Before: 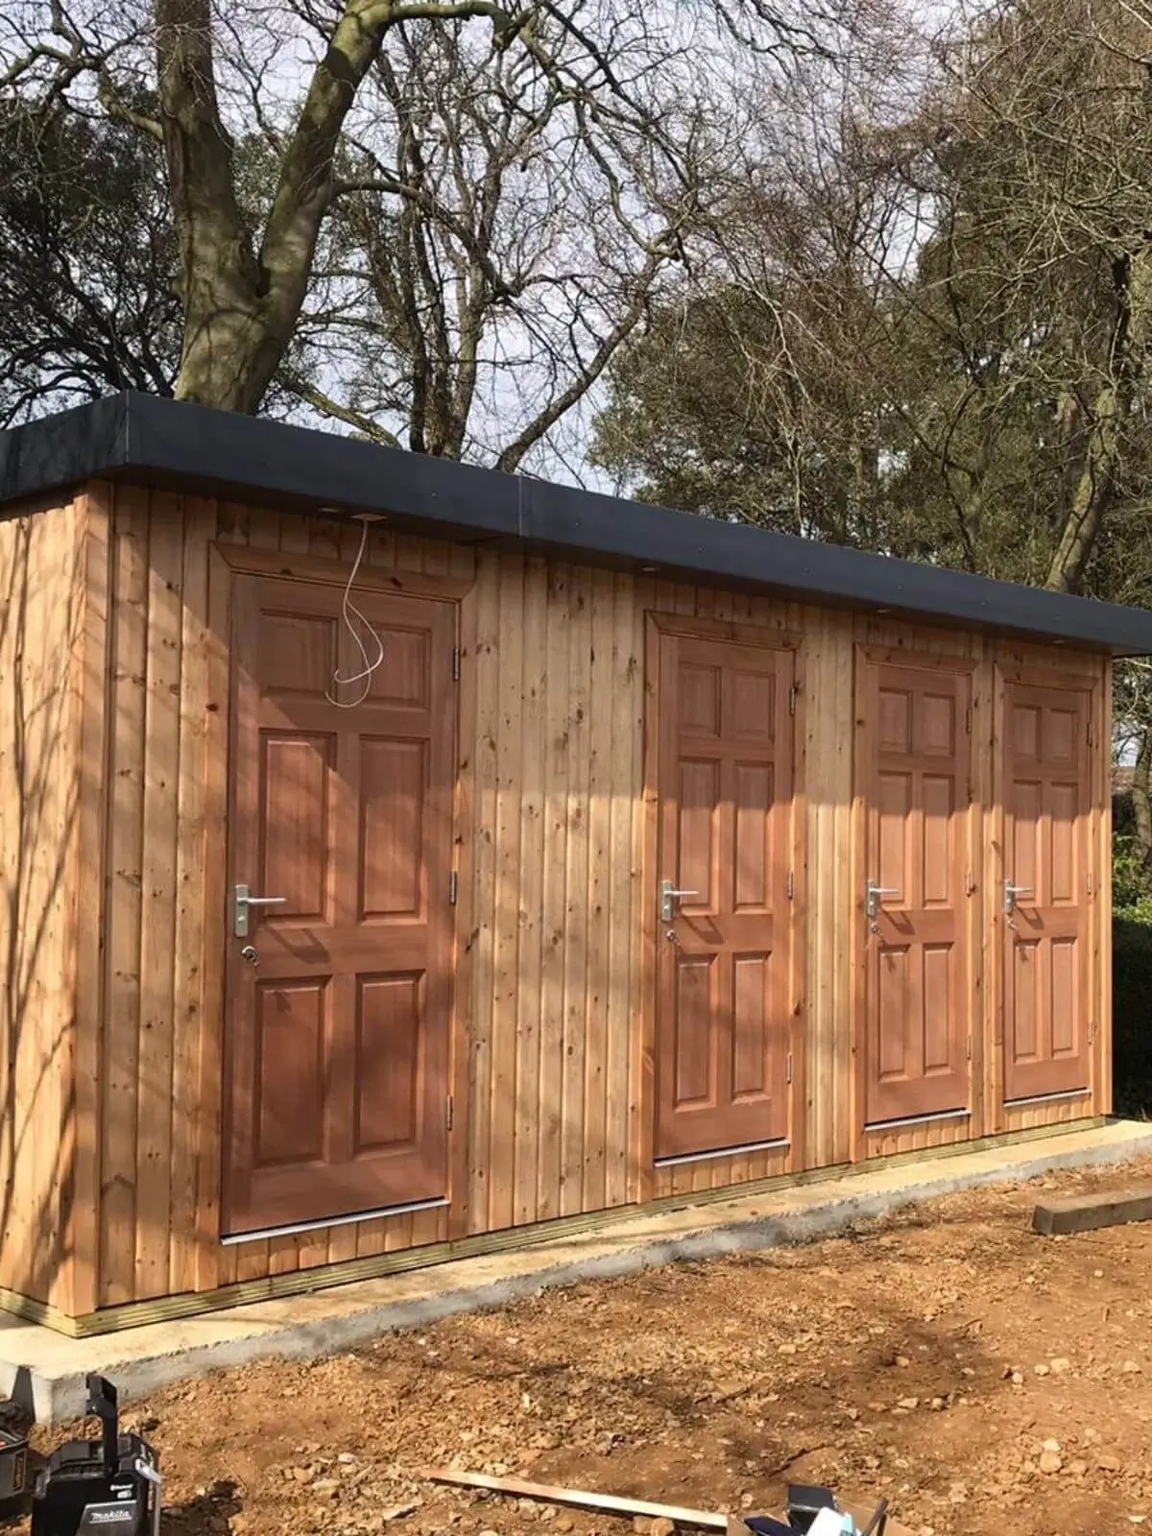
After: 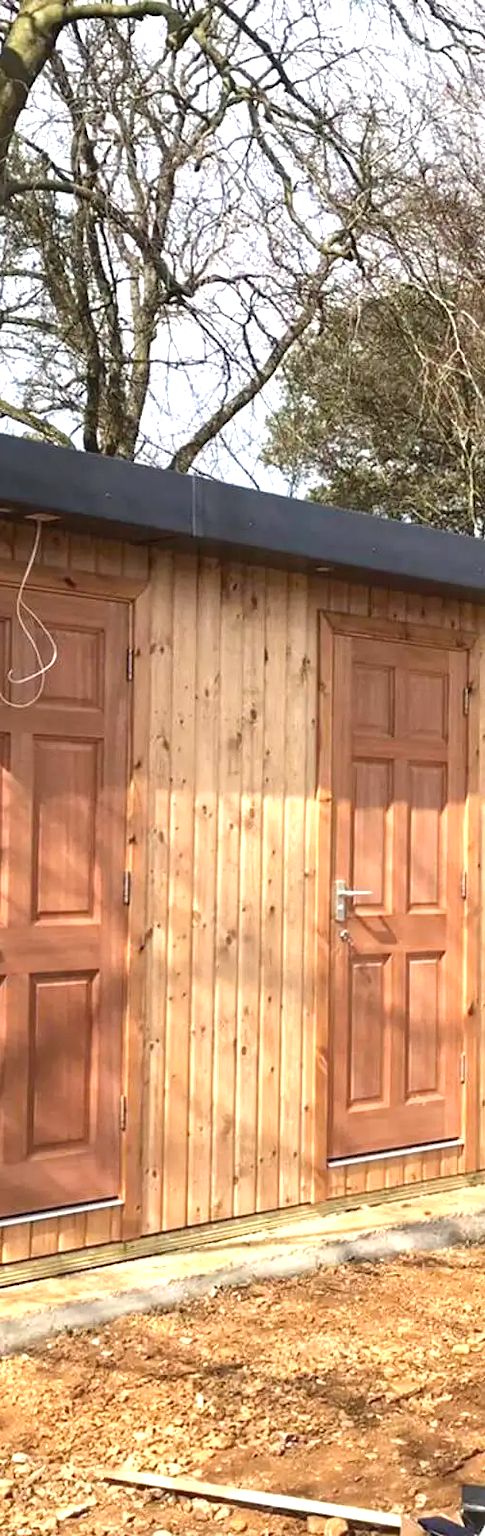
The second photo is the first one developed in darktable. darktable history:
crop: left 28.408%, right 29.345%
color zones: curves: ch0 [(0, 0.5) (0.143, 0.5) (0.286, 0.5) (0.429, 0.5) (0.571, 0.5) (0.714, 0.476) (0.857, 0.5) (1, 0.5)]; ch2 [(0, 0.5) (0.143, 0.5) (0.286, 0.5) (0.429, 0.5) (0.571, 0.5) (0.714, 0.487) (0.857, 0.5) (1, 0.5)]
exposure: exposure 0.99 EV, compensate exposure bias true, compensate highlight preservation false
